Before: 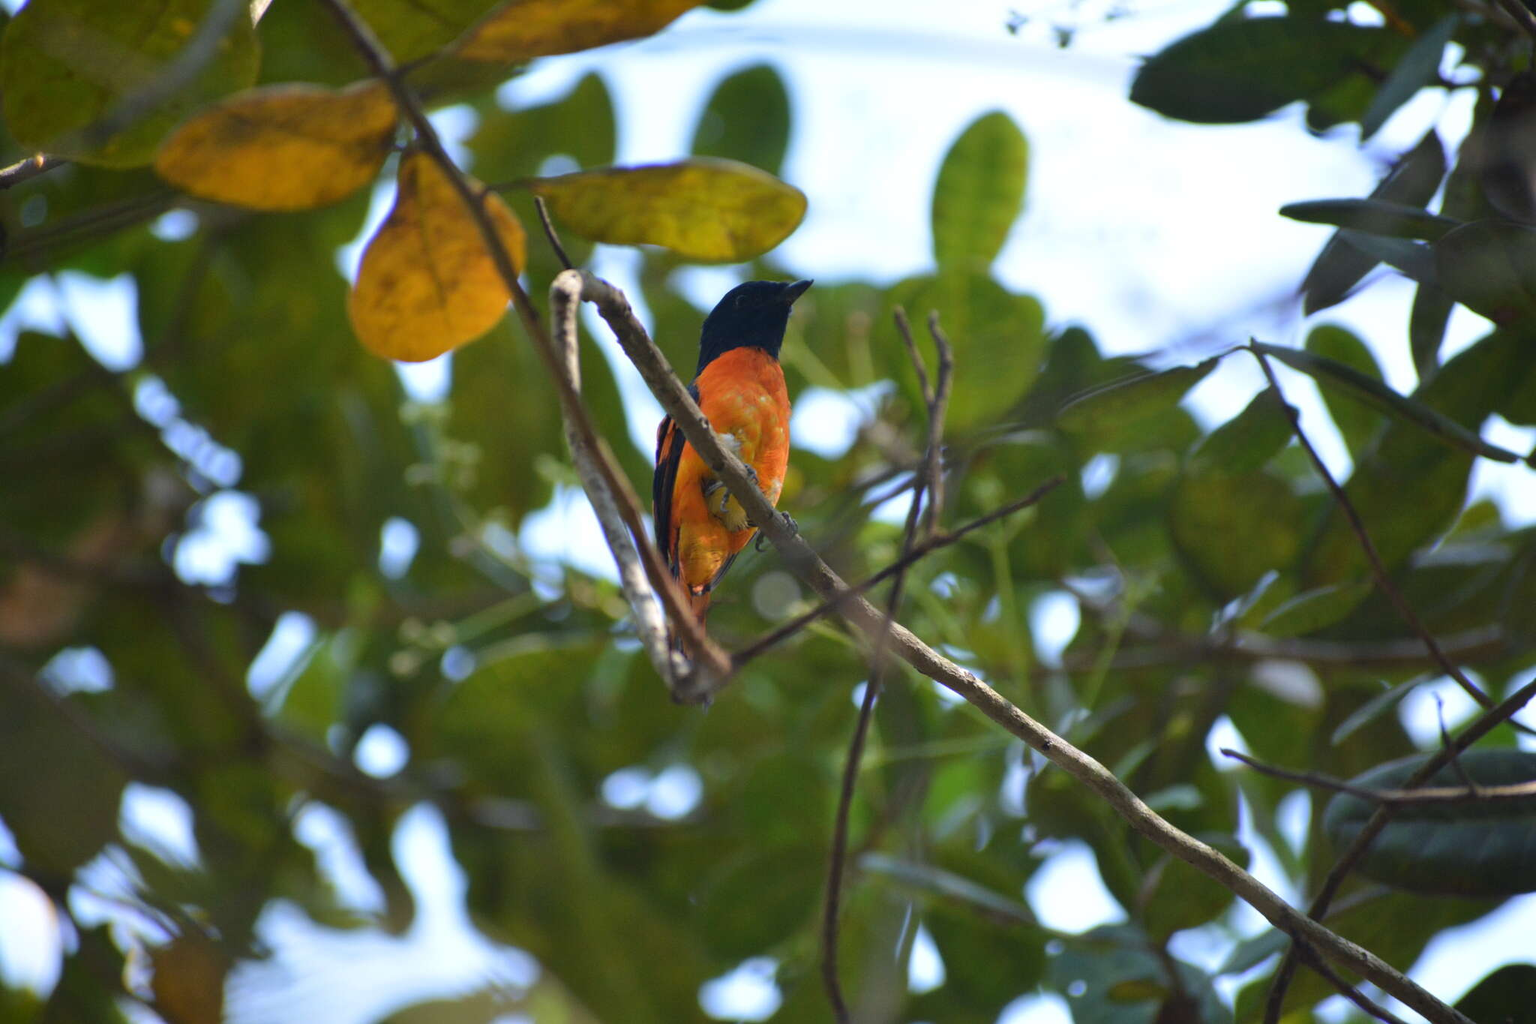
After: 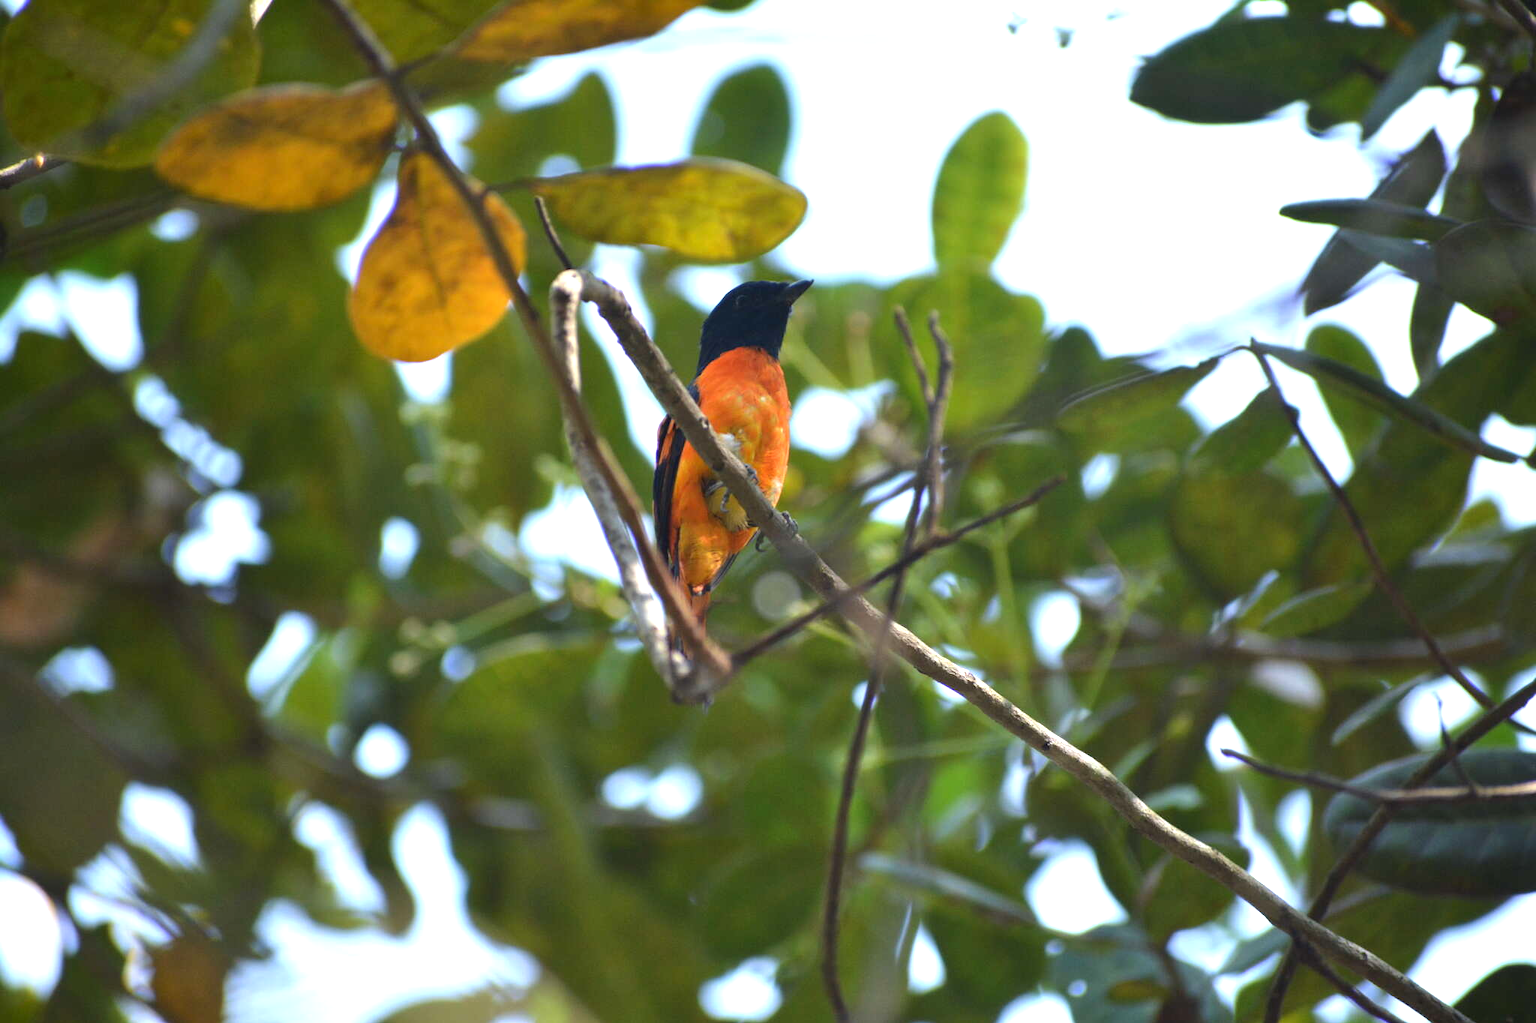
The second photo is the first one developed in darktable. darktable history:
tone equalizer: -8 EV -0.724 EV, -7 EV -0.675 EV, -6 EV -0.607 EV, -5 EV -0.397 EV, -3 EV 0.395 EV, -2 EV 0.6 EV, -1 EV 0.682 EV, +0 EV 0.748 EV, smoothing diameter 24.84%, edges refinement/feathering 7.23, preserve details guided filter
